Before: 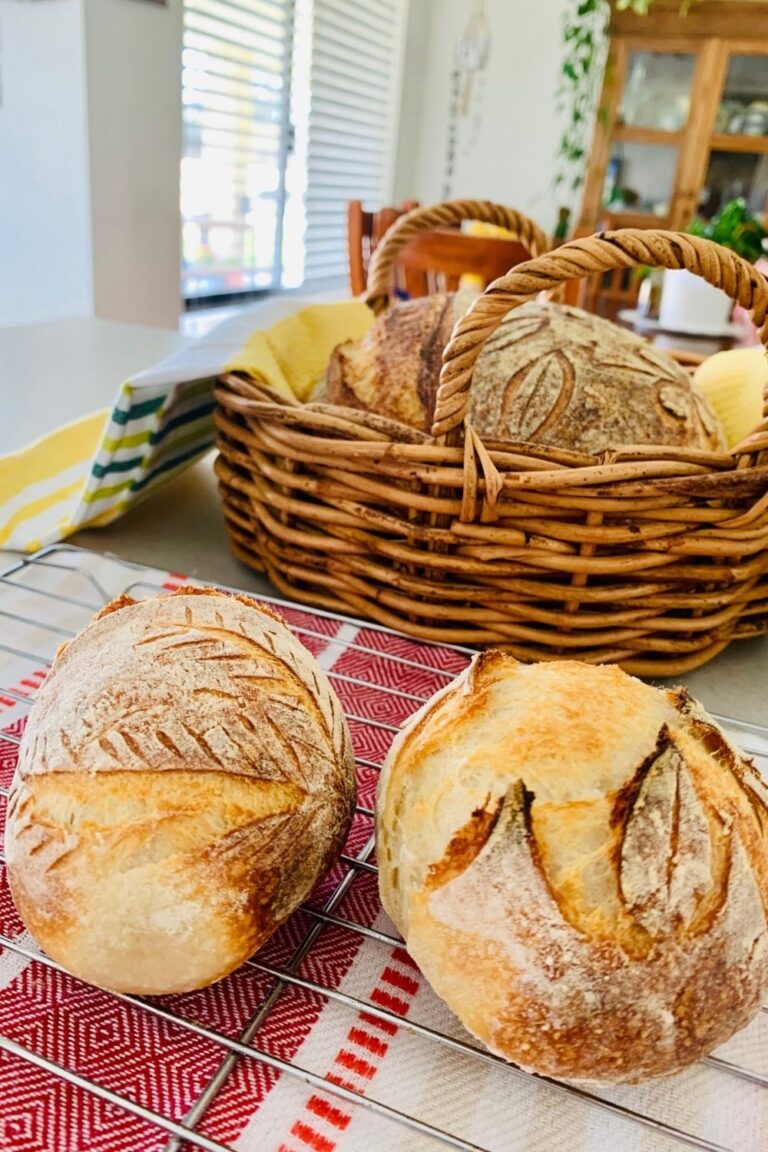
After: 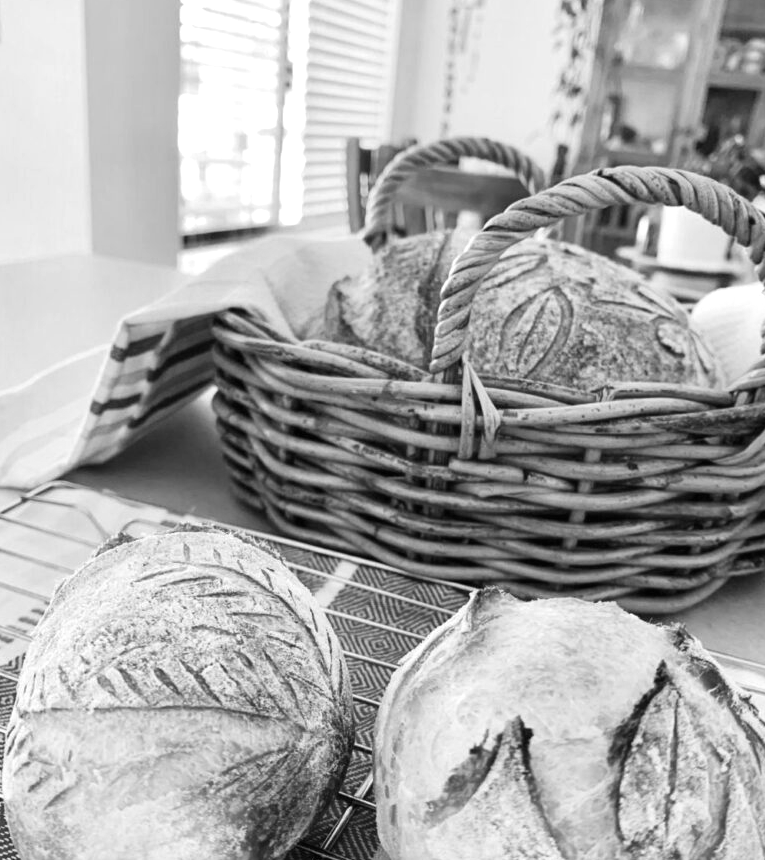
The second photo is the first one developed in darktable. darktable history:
crop: left 0.387%, top 5.469%, bottom 19.809%
exposure: exposure 0.375 EV, compensate highlight preservation false
monochrome: on, module defaults
color correction: highlights a* 10.32, highlights b* 14.66, shadows a* -9.59, shadows b* -15.02
